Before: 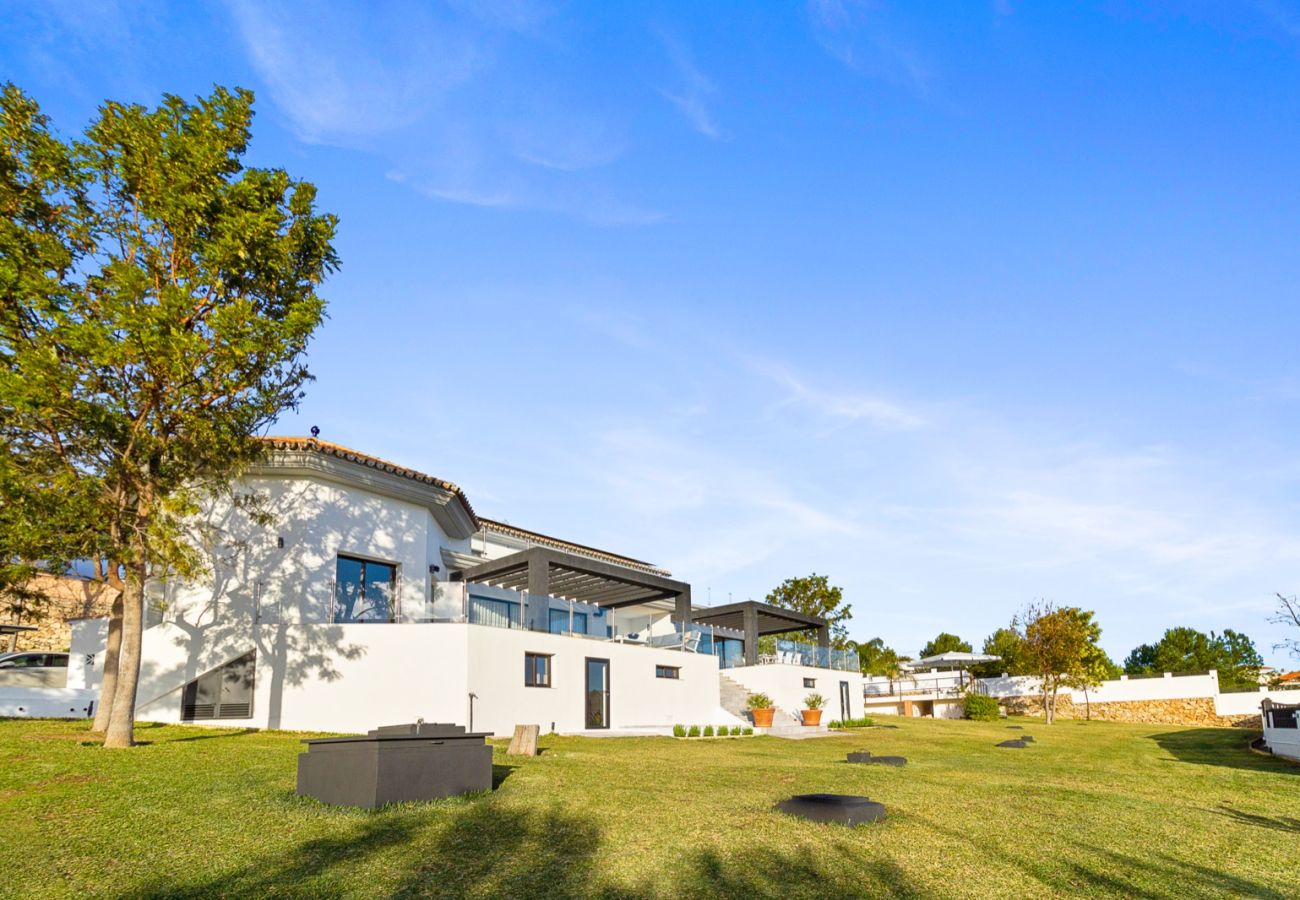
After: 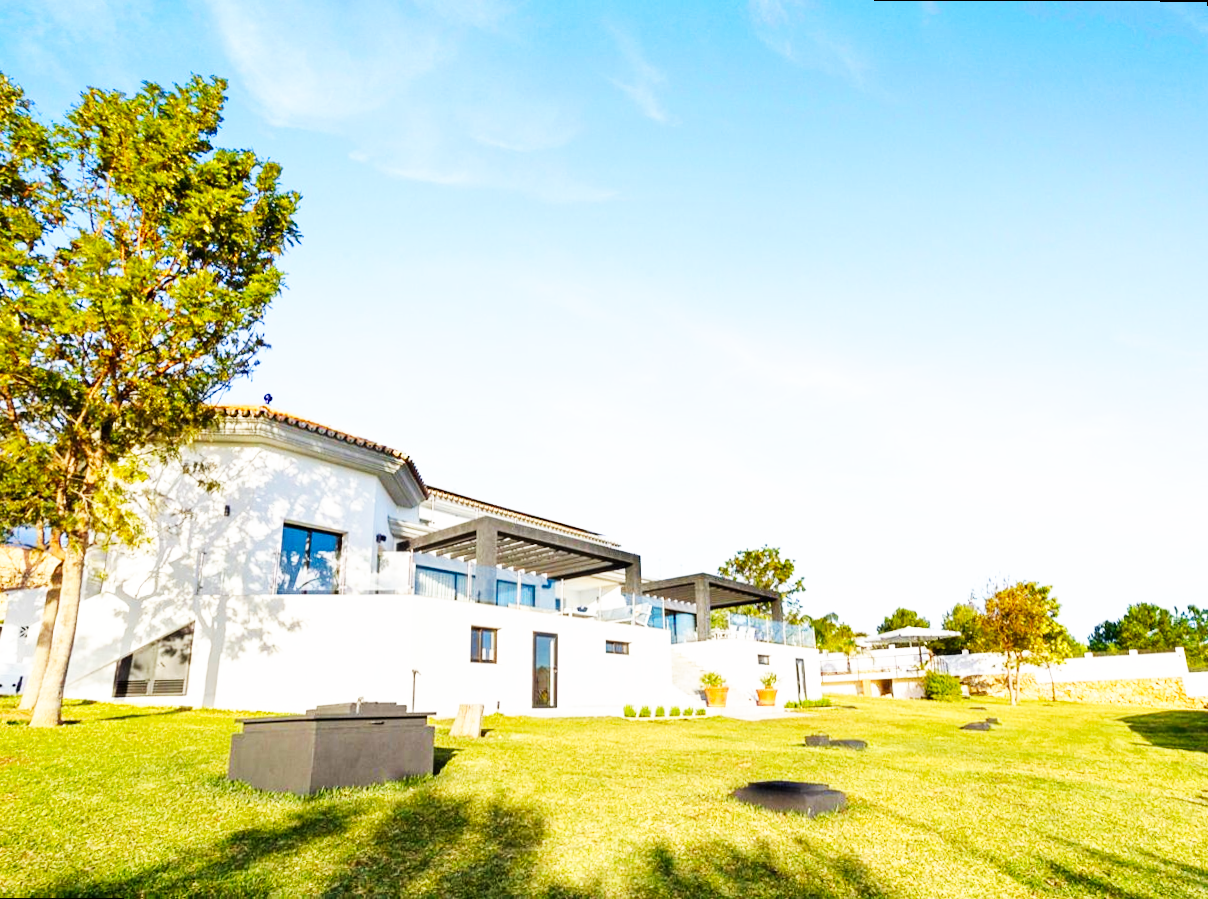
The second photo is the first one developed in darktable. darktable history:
rotate and perspective: rotation 0.215°, lens shift (vertical) -0.139, crop left 0.069, crop right 0.939, crop top 0.002, crop bottom 0.996
base curve: curves: ch0 [(0, 0) (0.007, 0.004) (0.027, 0.03) (0.046, 0.07) (0.207, 0.54) (0.442, 0.872) (0.673, 0.972) (1, 1)], preserve colors none
